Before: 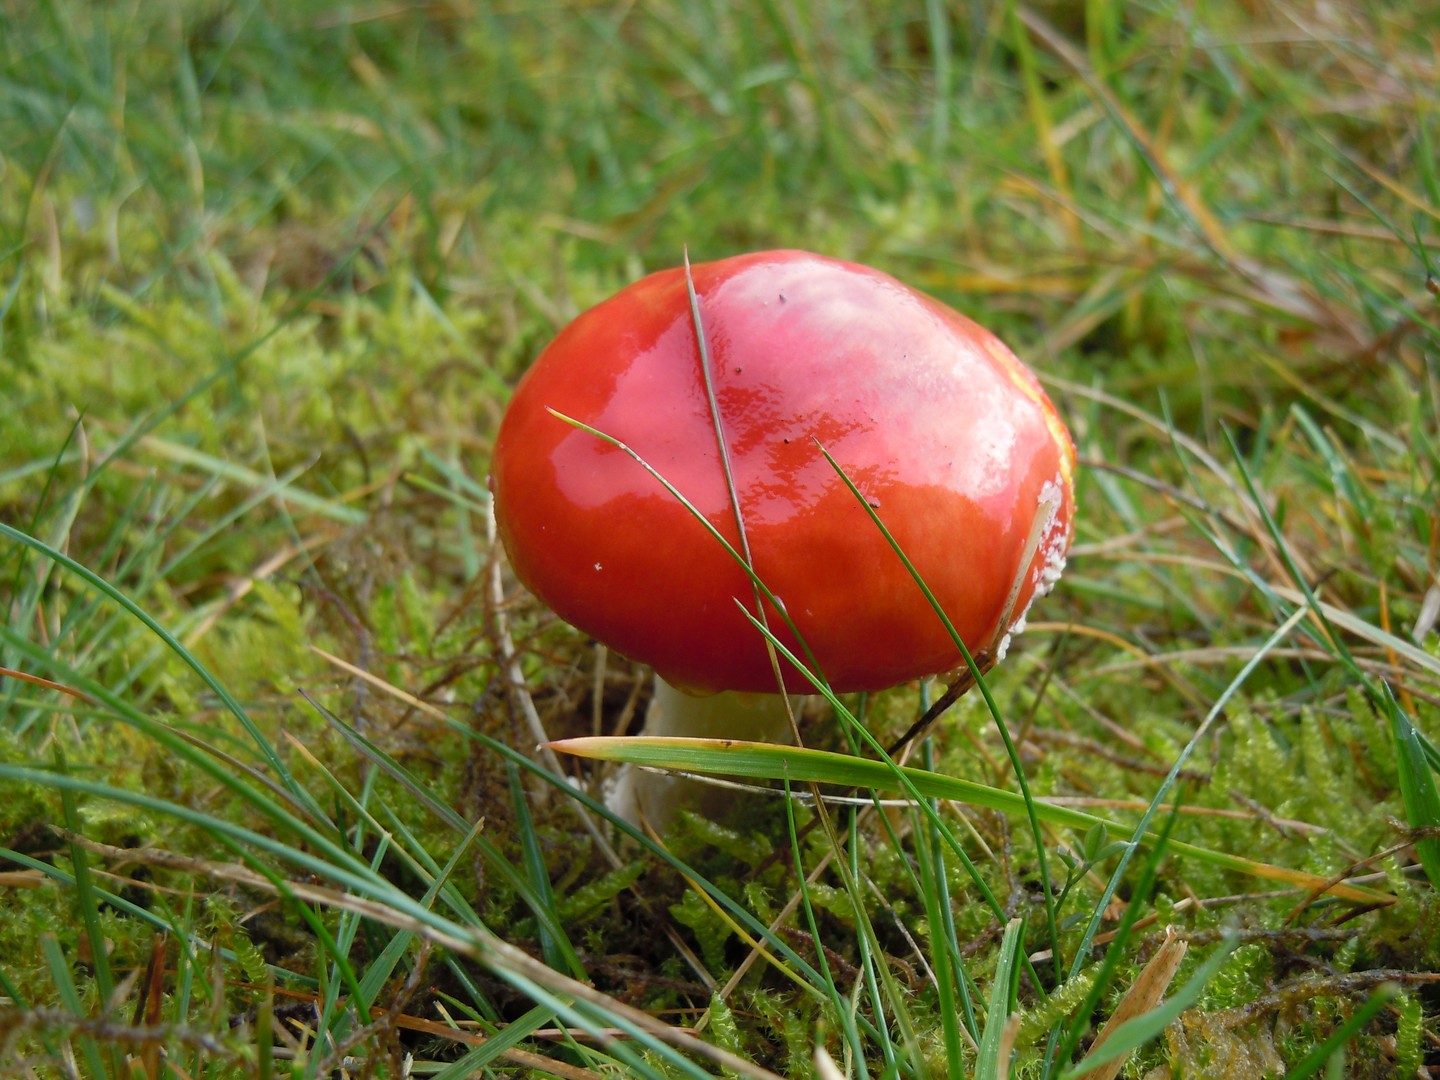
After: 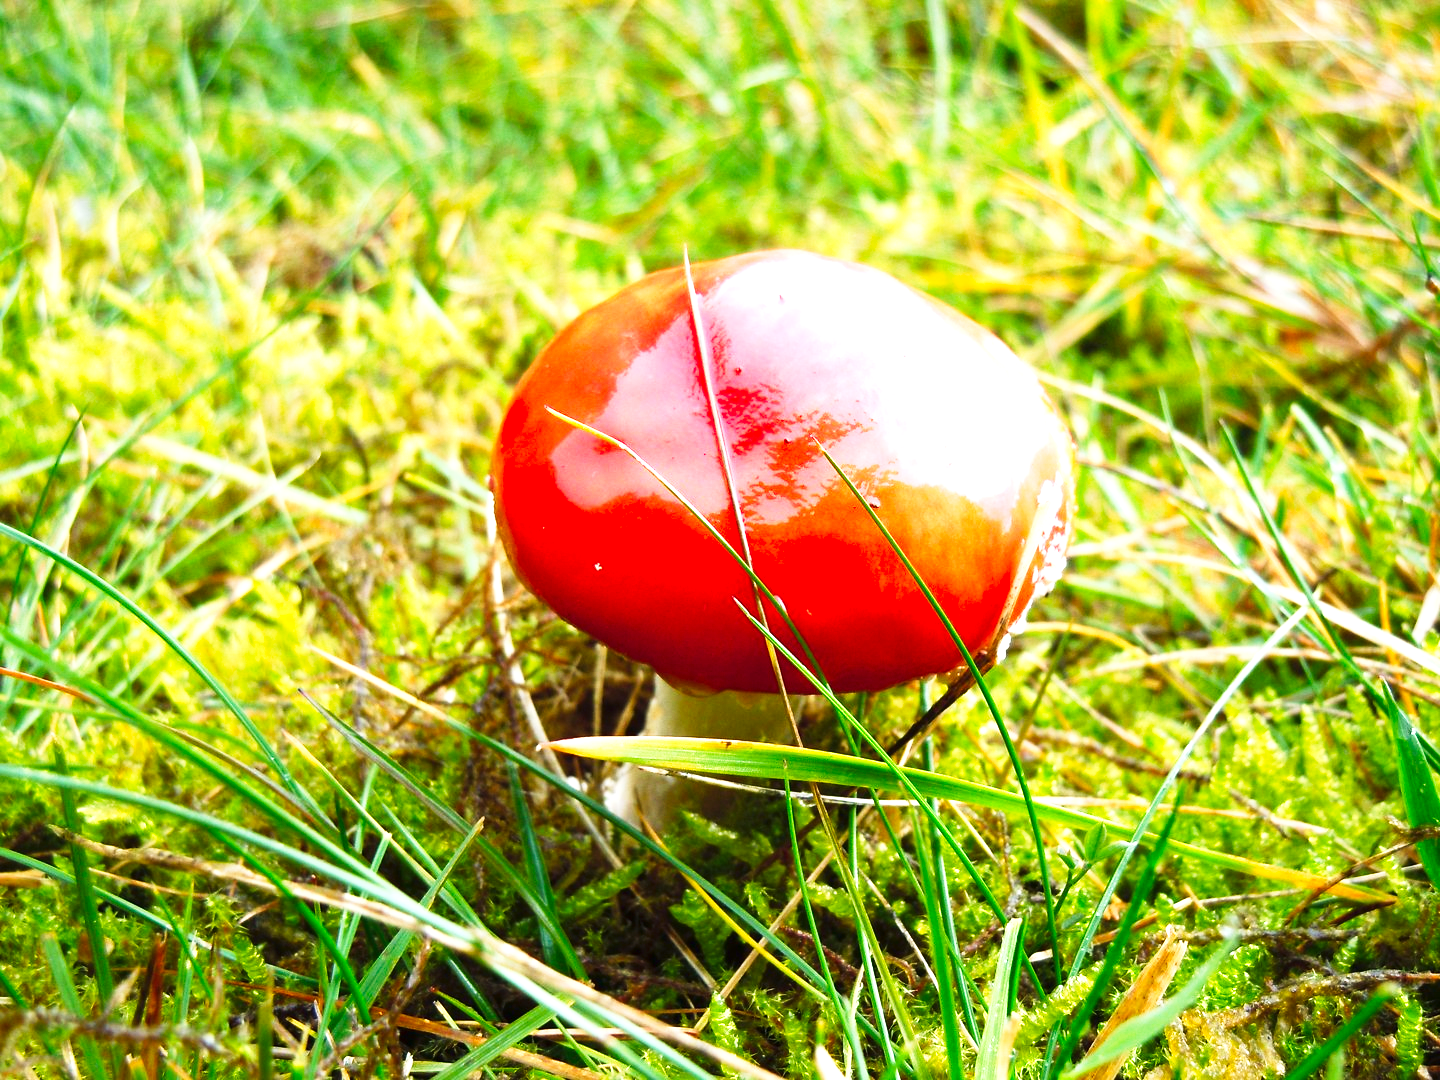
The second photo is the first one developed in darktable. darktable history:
exposure: exposure 1.5 EV, compensate highlight preservation false
contrast brightness saturation: contrast 0.07, brightness -0.14, saturation 0.11
tone curve: curves: ch0 [(0, 0) (0.003, 0.011) (0.011, 0.019) (0.025, 0.03) (0.044, 0.045) (0.069, 0.061) (0.1, 0.085) (0.136, 0.119) (0.177, 0.159) (0.224, 0.205) (0.277, 0.261) (0.335, 0.329) (0.399, 0.407) (0.468, 0.508) (0.543, 0.606) (0.623, 0.71) (0.709, 0.815) (0.801, 0.903) (0.898, 0.957) (1, 1)], preserve colors none
